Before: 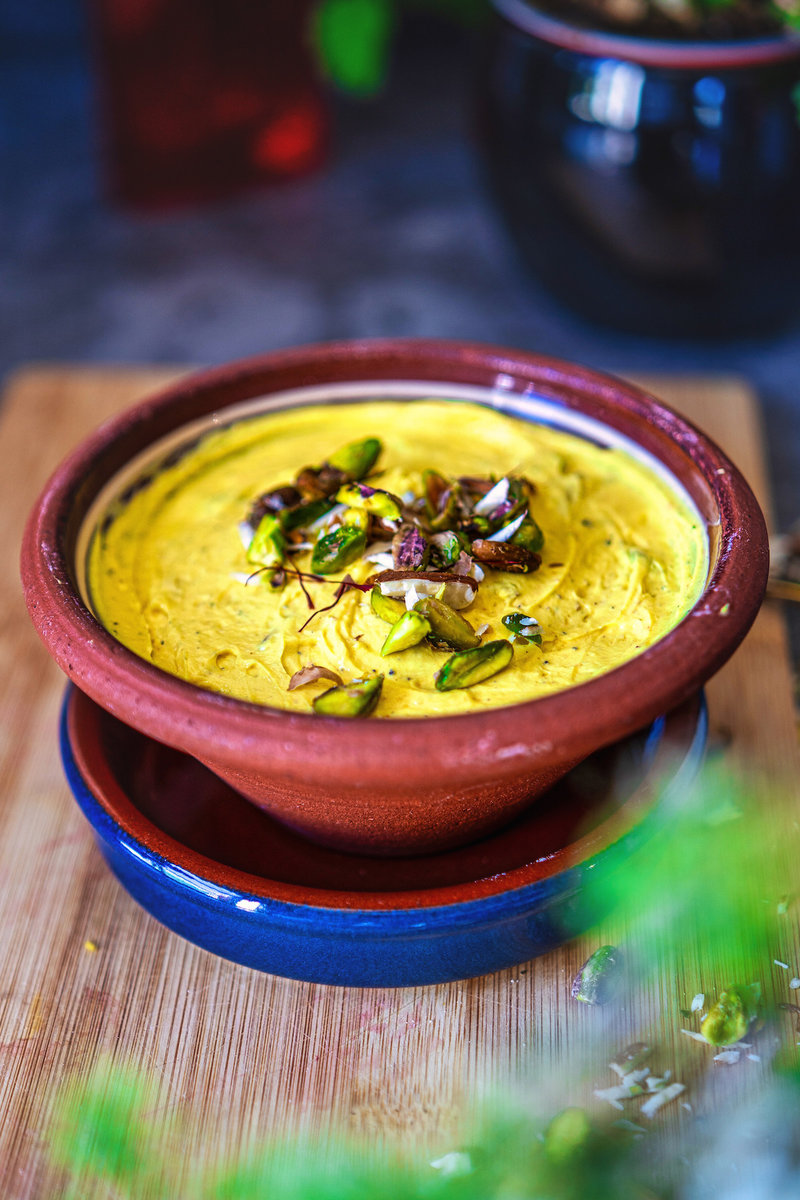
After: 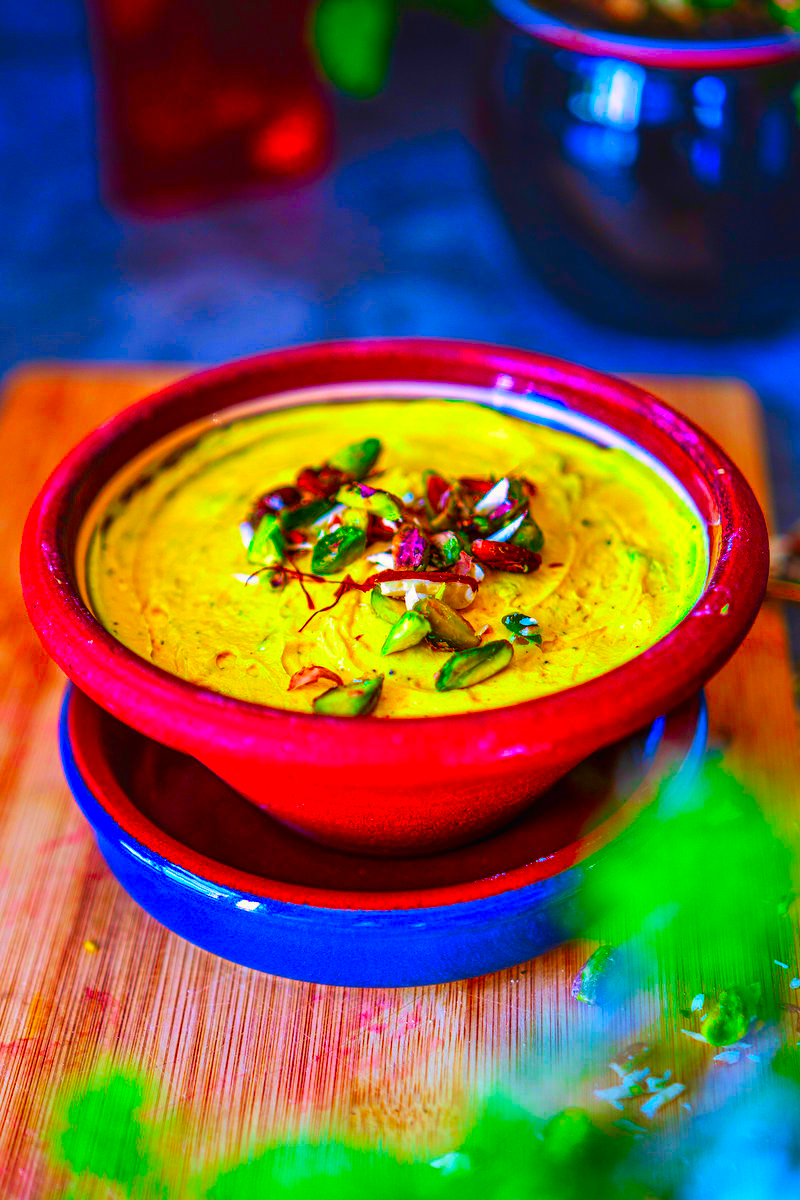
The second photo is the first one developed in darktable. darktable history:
color correction: saturation 3
velvia: on, module defaults
